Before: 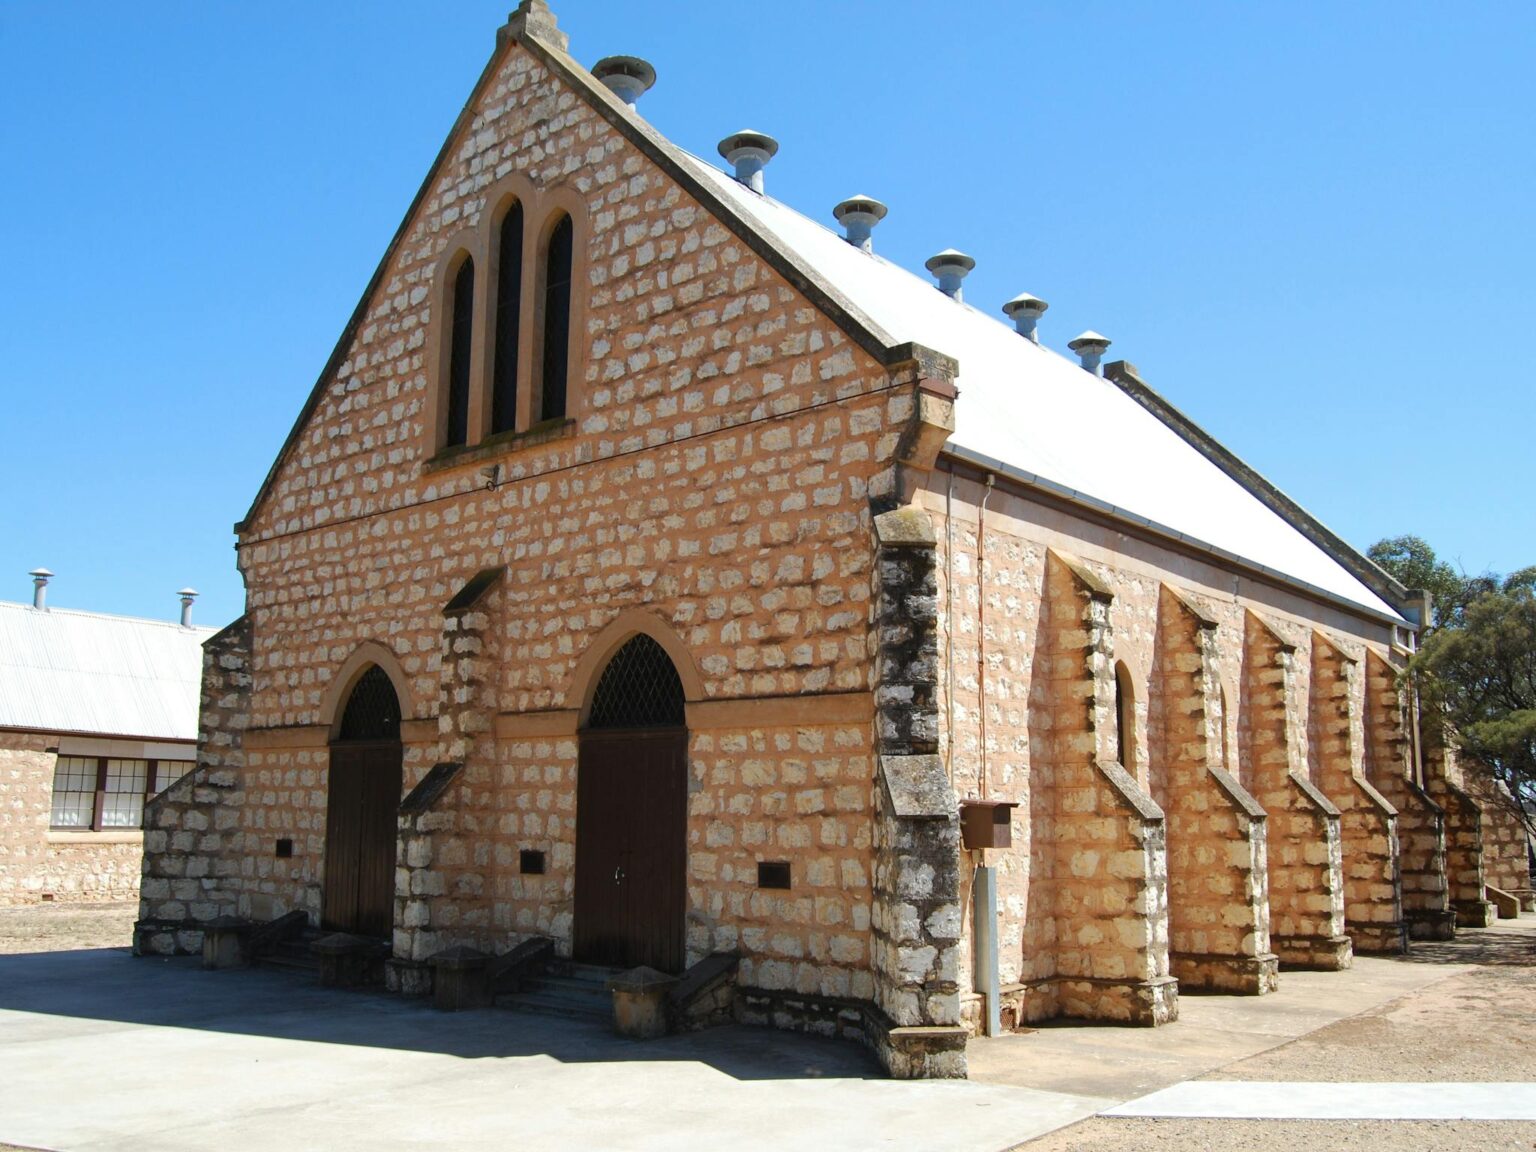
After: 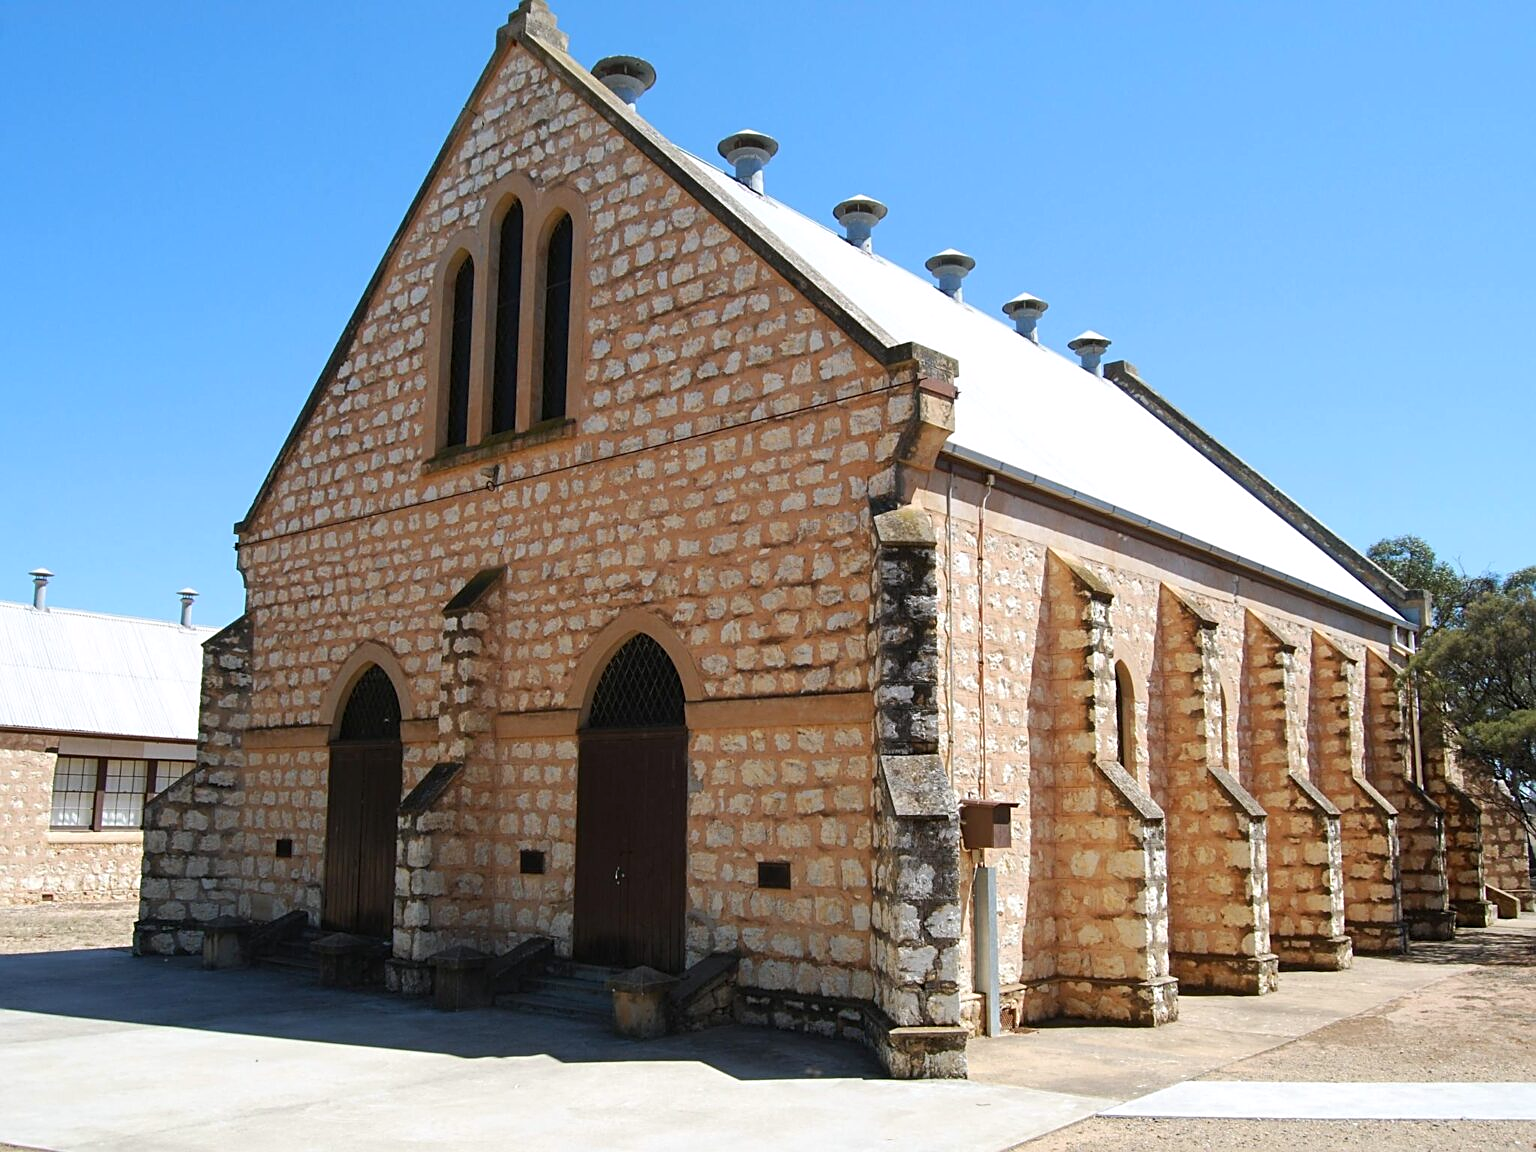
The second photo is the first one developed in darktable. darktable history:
sharpen: on, module defaults
white balance: red 1.004, blue 1.024
